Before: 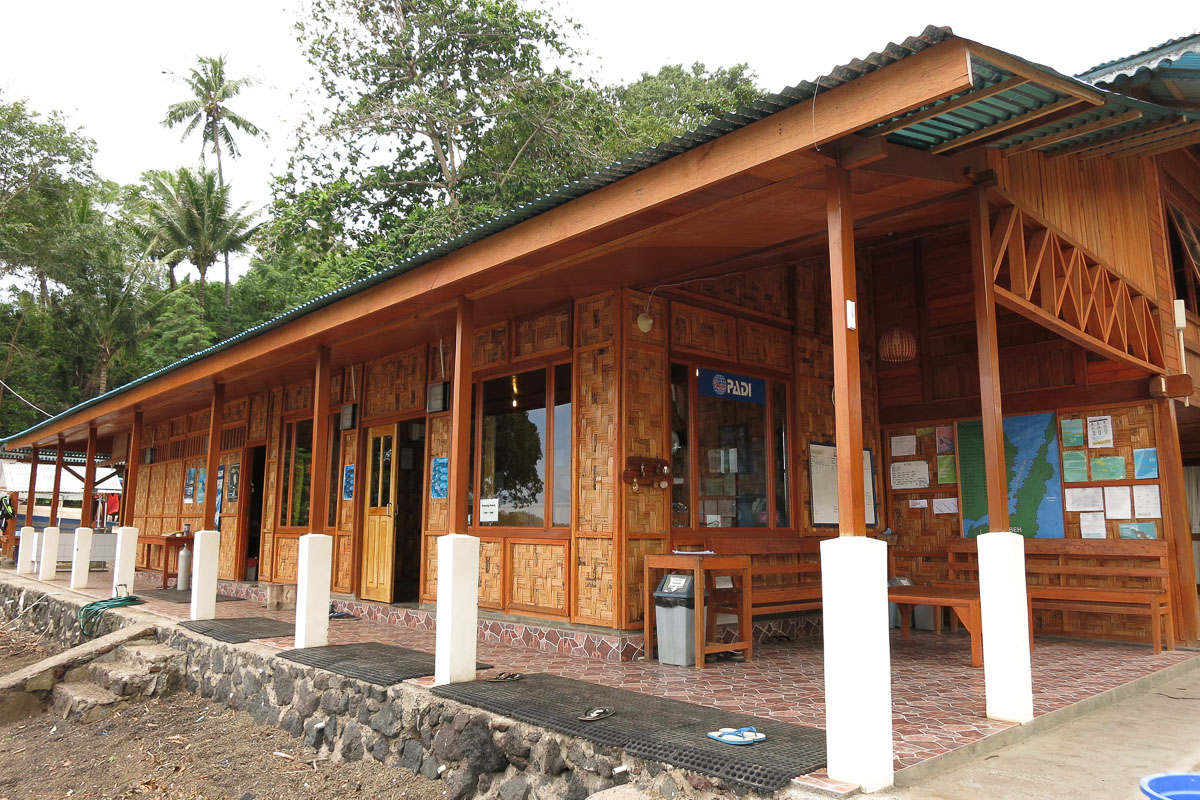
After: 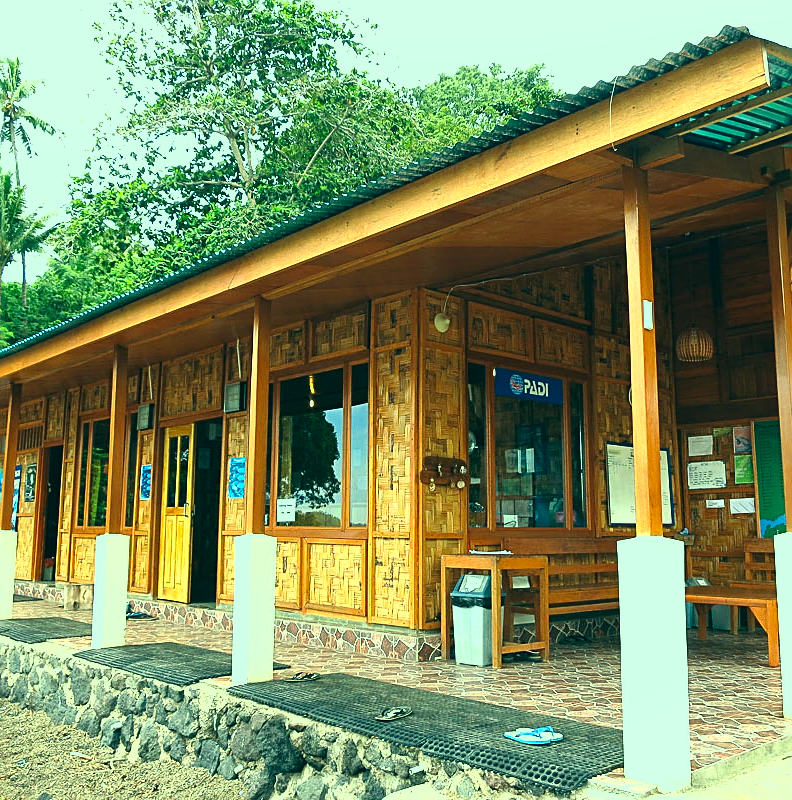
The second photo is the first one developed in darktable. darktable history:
exposure: black level correction 0, exposure 1 EV, compensate highlight preservation false
contrast brightness saturation: contrast 0.133, brightness -0.054, saturation 0.164
shadows and highlights: radius 127.26, shadows 30.51, highlights -30.91, low approximation 0.01, soften with gaussian
color calibration: illuminant Planckian (black body), x 0.35, y 0.353, temperature 4838.75 K, saturation algorithm version 1 (2020)
color correction: highlights a* -20.08, highlights b* 9.8, shadows a* -20.88, shadows b* -11.39
sharpen: on, module defaults
crop: left 16.972%, right 16.989%
